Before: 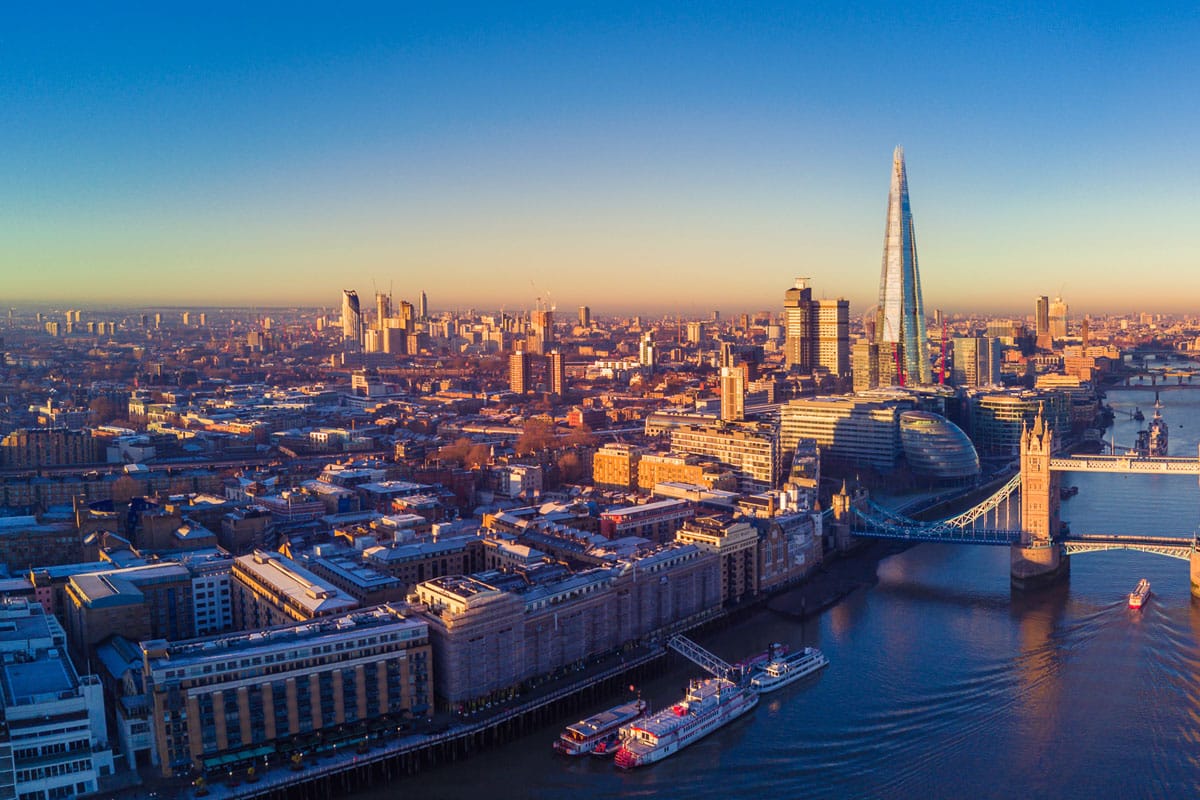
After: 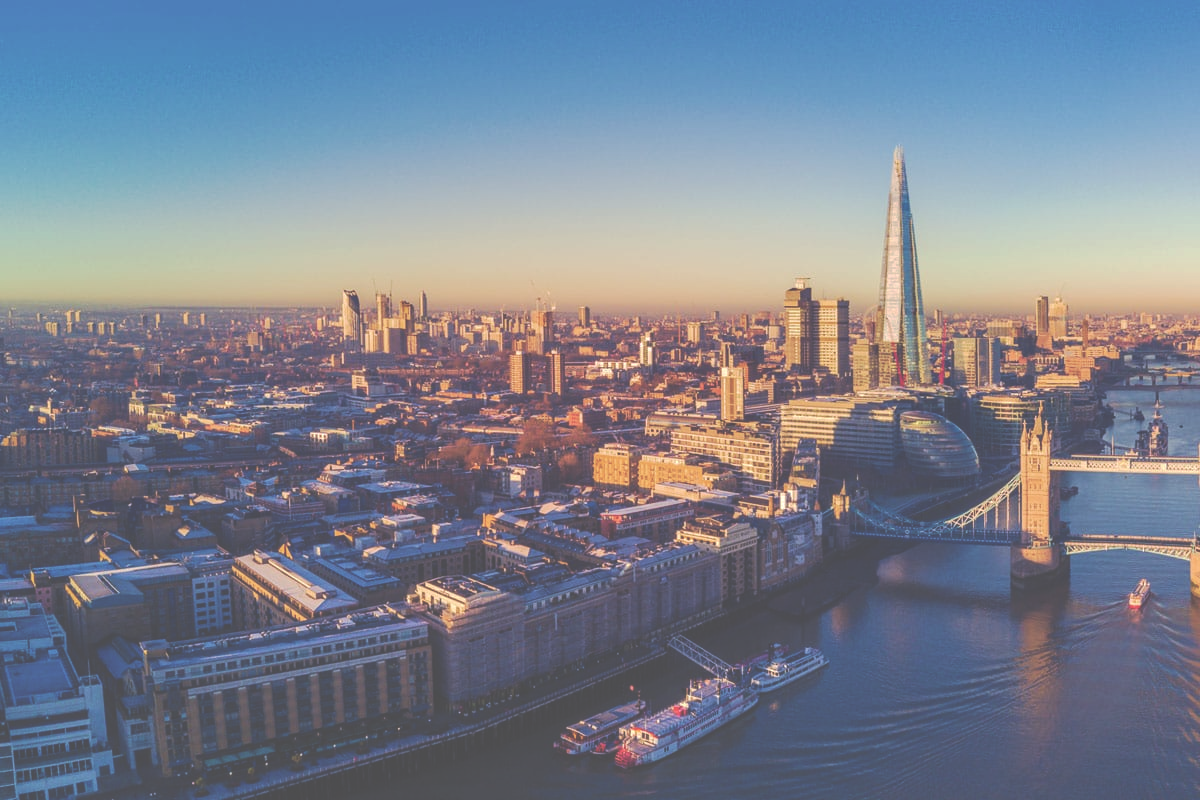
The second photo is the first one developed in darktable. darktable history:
exposure: black level correction -0.087, compensate highlight preservation false
local contrast: detail 130%
velvia: strength 17%
tone curve: curves: ch0 [(0, 0) (0.003, 0.003) (0.011, 0.011) (0.025, 0.025) (0.044, 0.044) (0.069, 0.068) (0.1, 0.098) (0.136, 0.134) (0.177, 0.175) (0.224, 0.221) (0.277, 0.273) (0.335, 0.33) (0.399, 0.393) (0.468, 0.461) (0.543, 0.534) (0.623, 0.614) (0.709, 0.69) (0.801, 0.752) (0.898, 0.835) (1, 1)], preserve colors none
